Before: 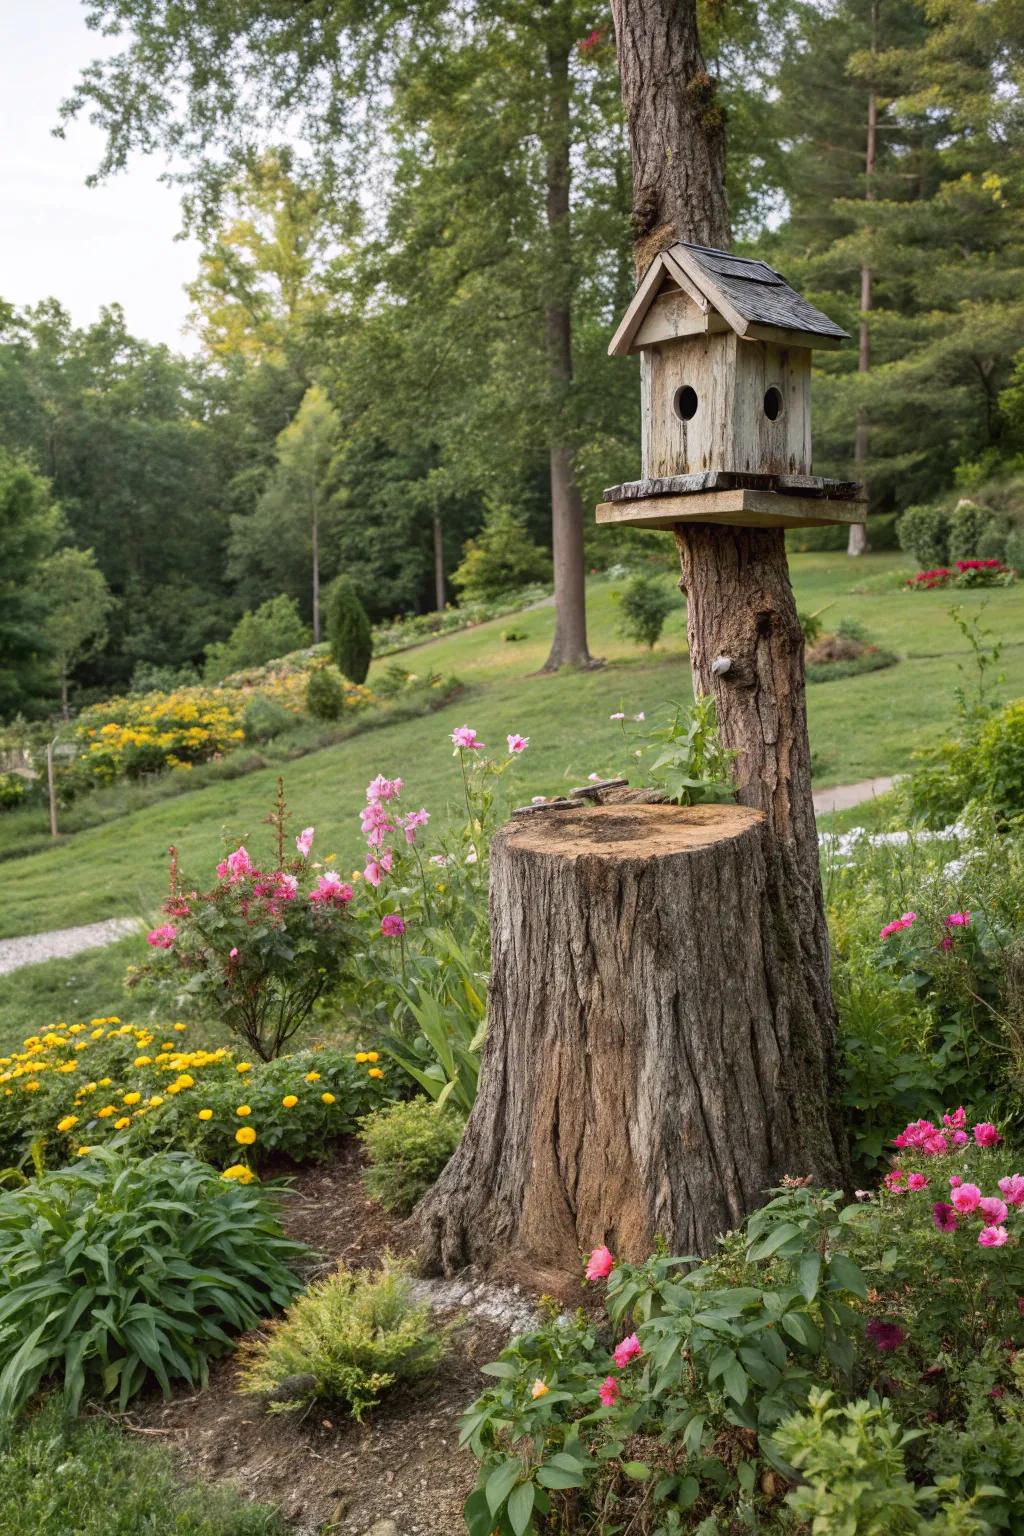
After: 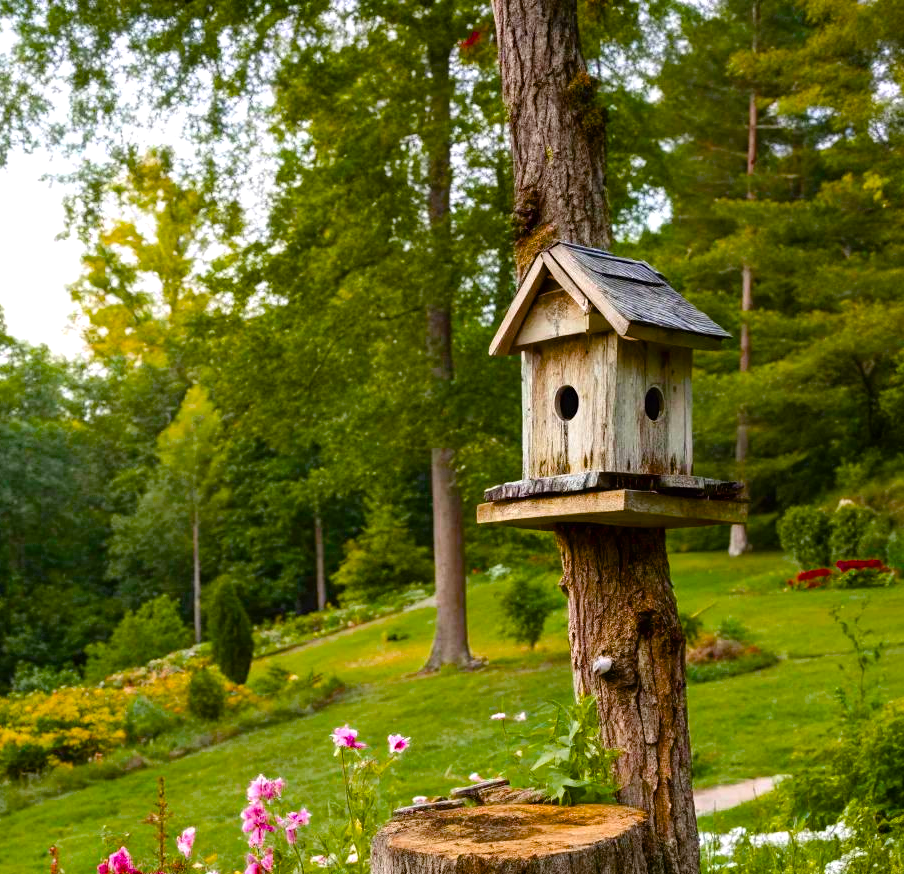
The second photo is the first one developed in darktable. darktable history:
crop and rotate: left 11.675%, bottom 43.06%
color balance rgb: linear chroma grading › global chroma 15.211%, perceptual saturation grading › global saturation 36.127%, perceptual saturation grading › shadows 36.189%, saturation formula JzAzBz (2021)
contrast brightness saturation: contrast 0.009, saturation -0.061
sharpen: radius 2.886, amount 0.851, threshold 47.366
tone equalizer: -8 EV -0.416 EV, -7 EV -0.405 EV, -6 EV -0.314 EV, -5 EV -0.203 EV, -3 EV 0.196 EV, -2 EV 0.327 EV, -1 EV 0.405 EV, +0 EV 0.417 EV
